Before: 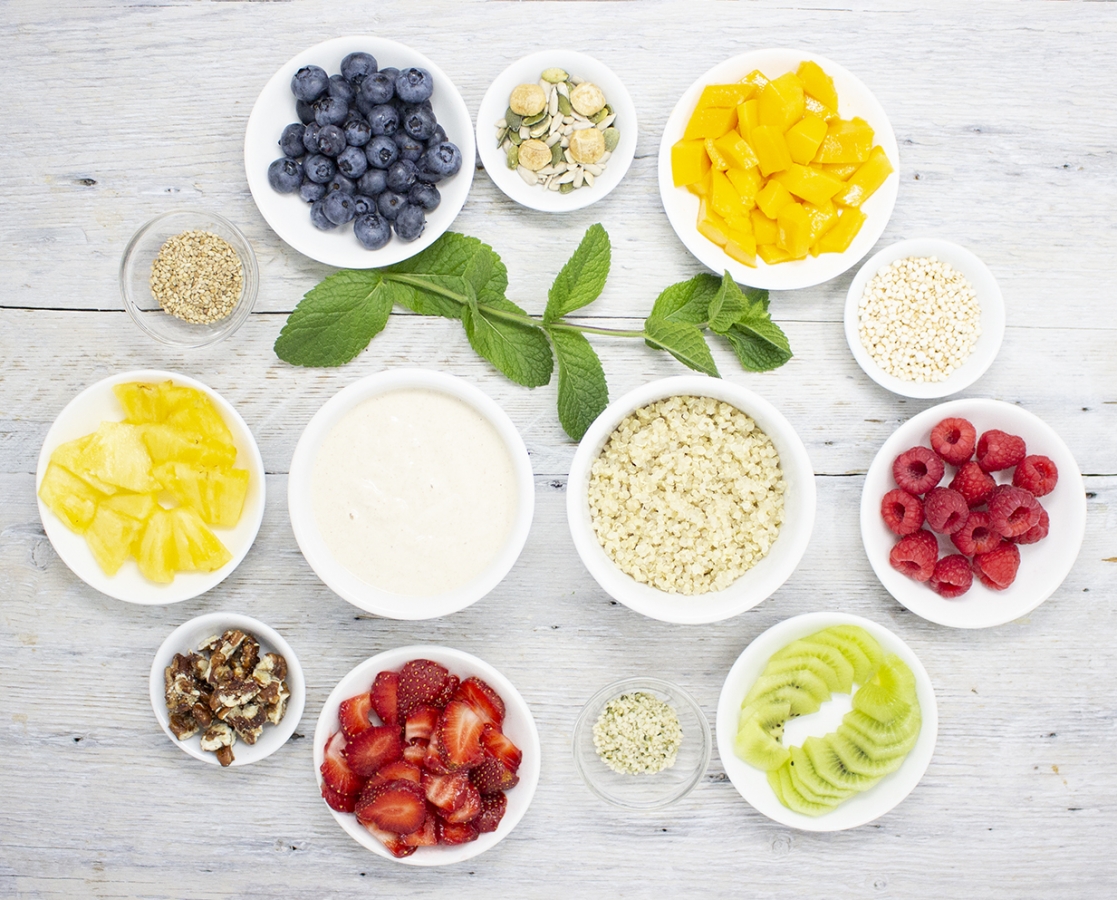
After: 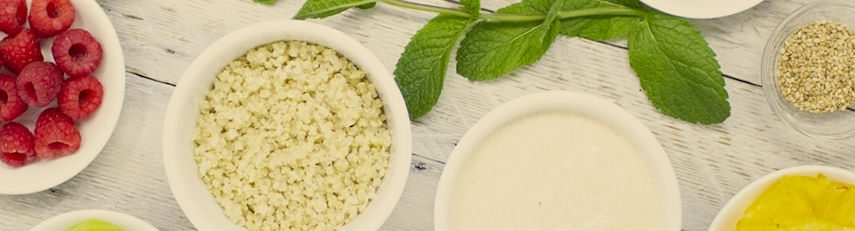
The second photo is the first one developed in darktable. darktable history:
color correction: highlights a* 1.39, highlights b* 17.83
shadows and highlights: radius 121.13, shadows 21.4, white point adjustment -9.72, highlights -14.39, soften with gaussian
crop and rotate: angle 16.12°, top 30.835%, bottom 35.653%
